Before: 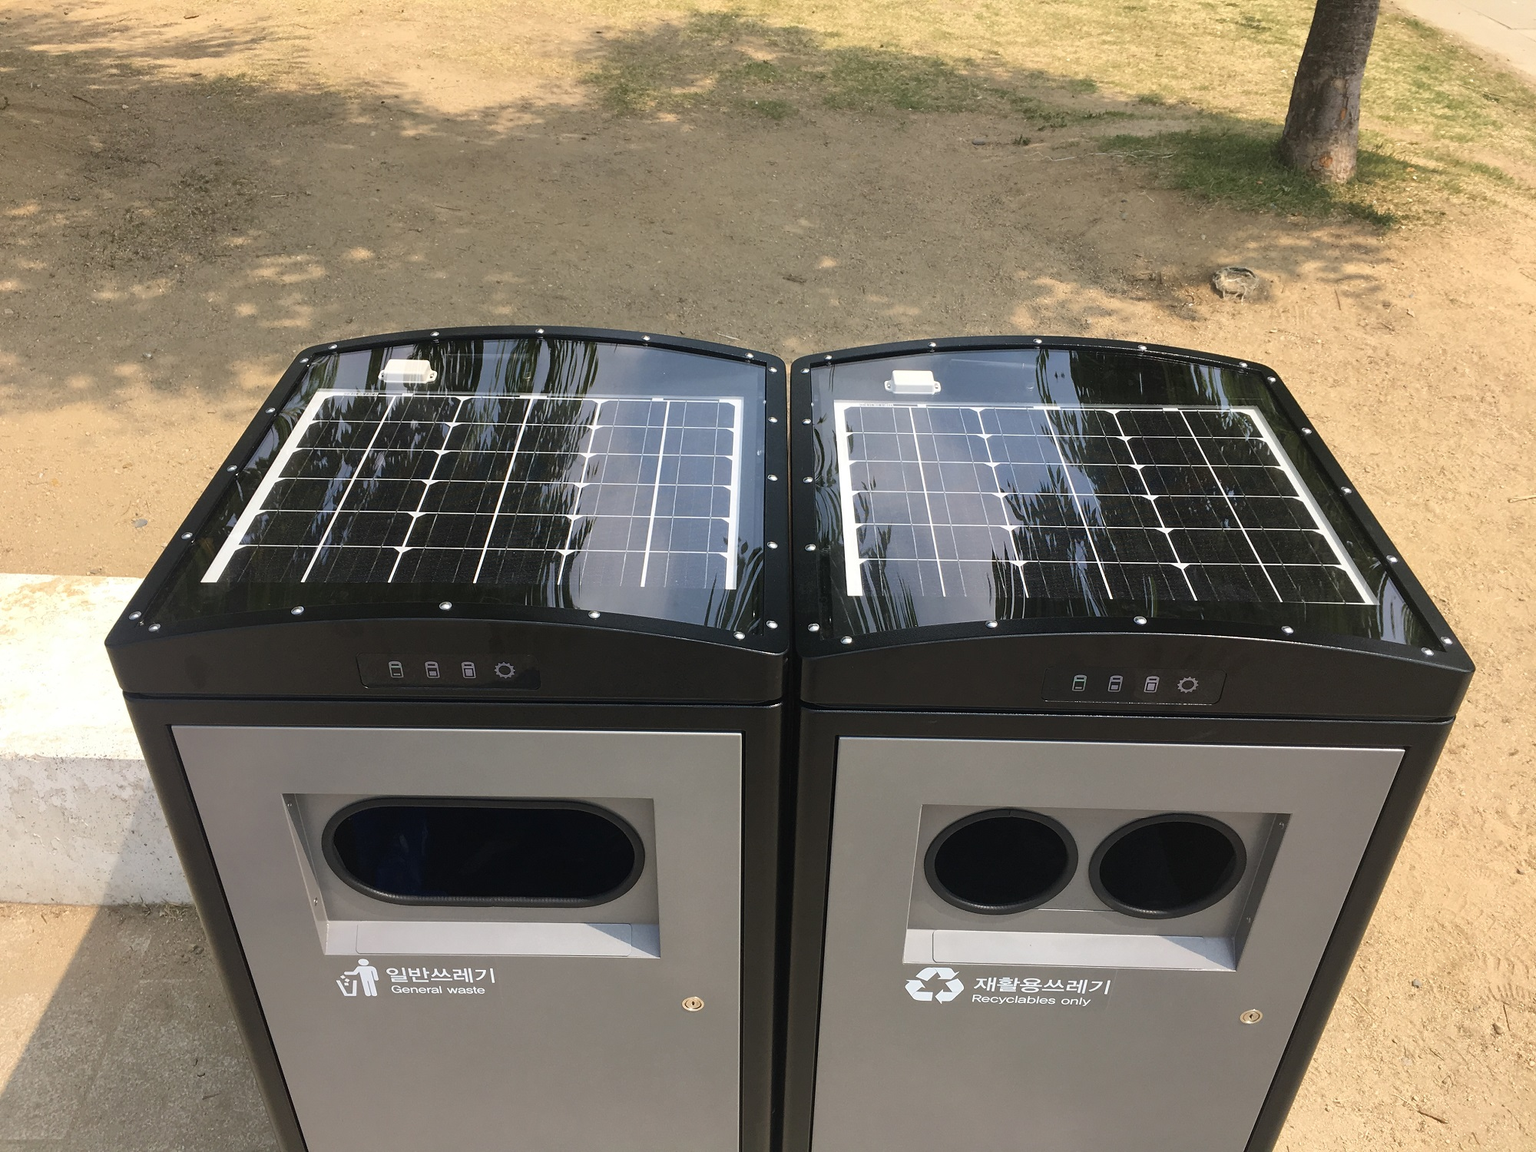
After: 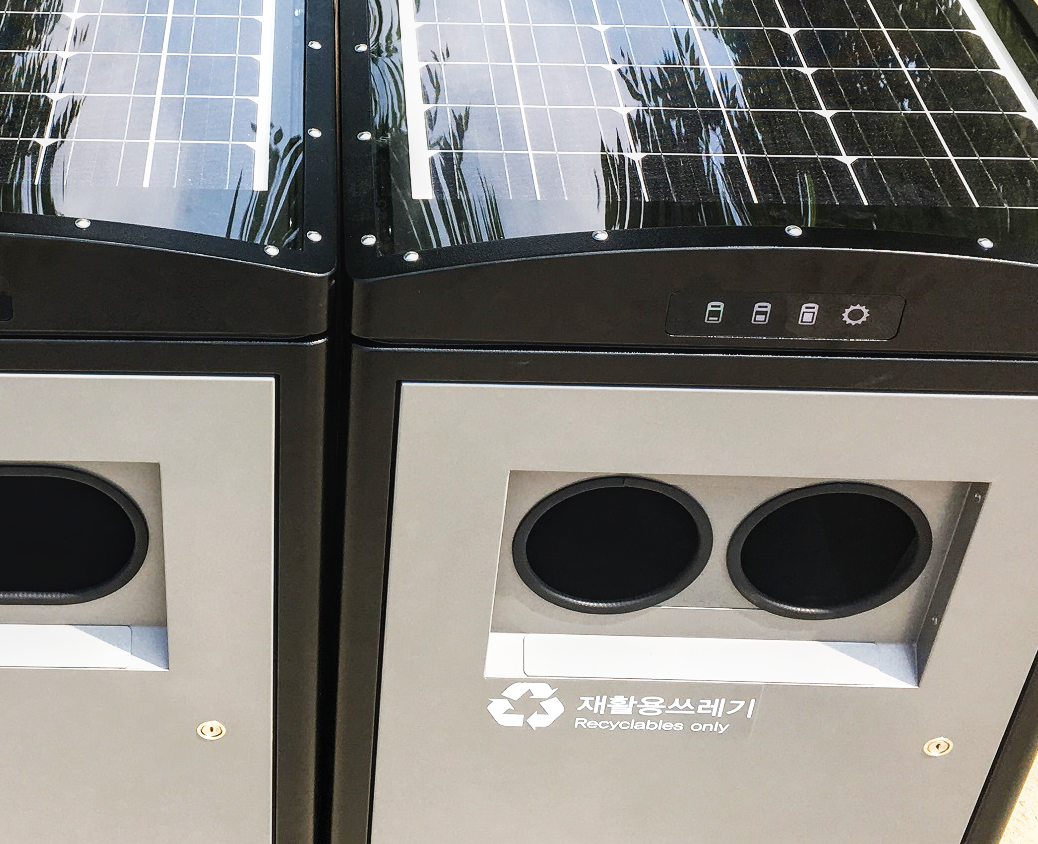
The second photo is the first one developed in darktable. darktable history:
crop: left 34.584%, top 38.486%, right 13.514%, bottom 5.245%
base curve: curves: ch0 [(0, 0) (0.007, 0.004) (0.027, 0.03) (0.046, 0.07) (0.207, 0.54) (0.442, 0.872) (0.673, 0.972) (1, 1)], preserve colors none
local contrast: on, module defaults
